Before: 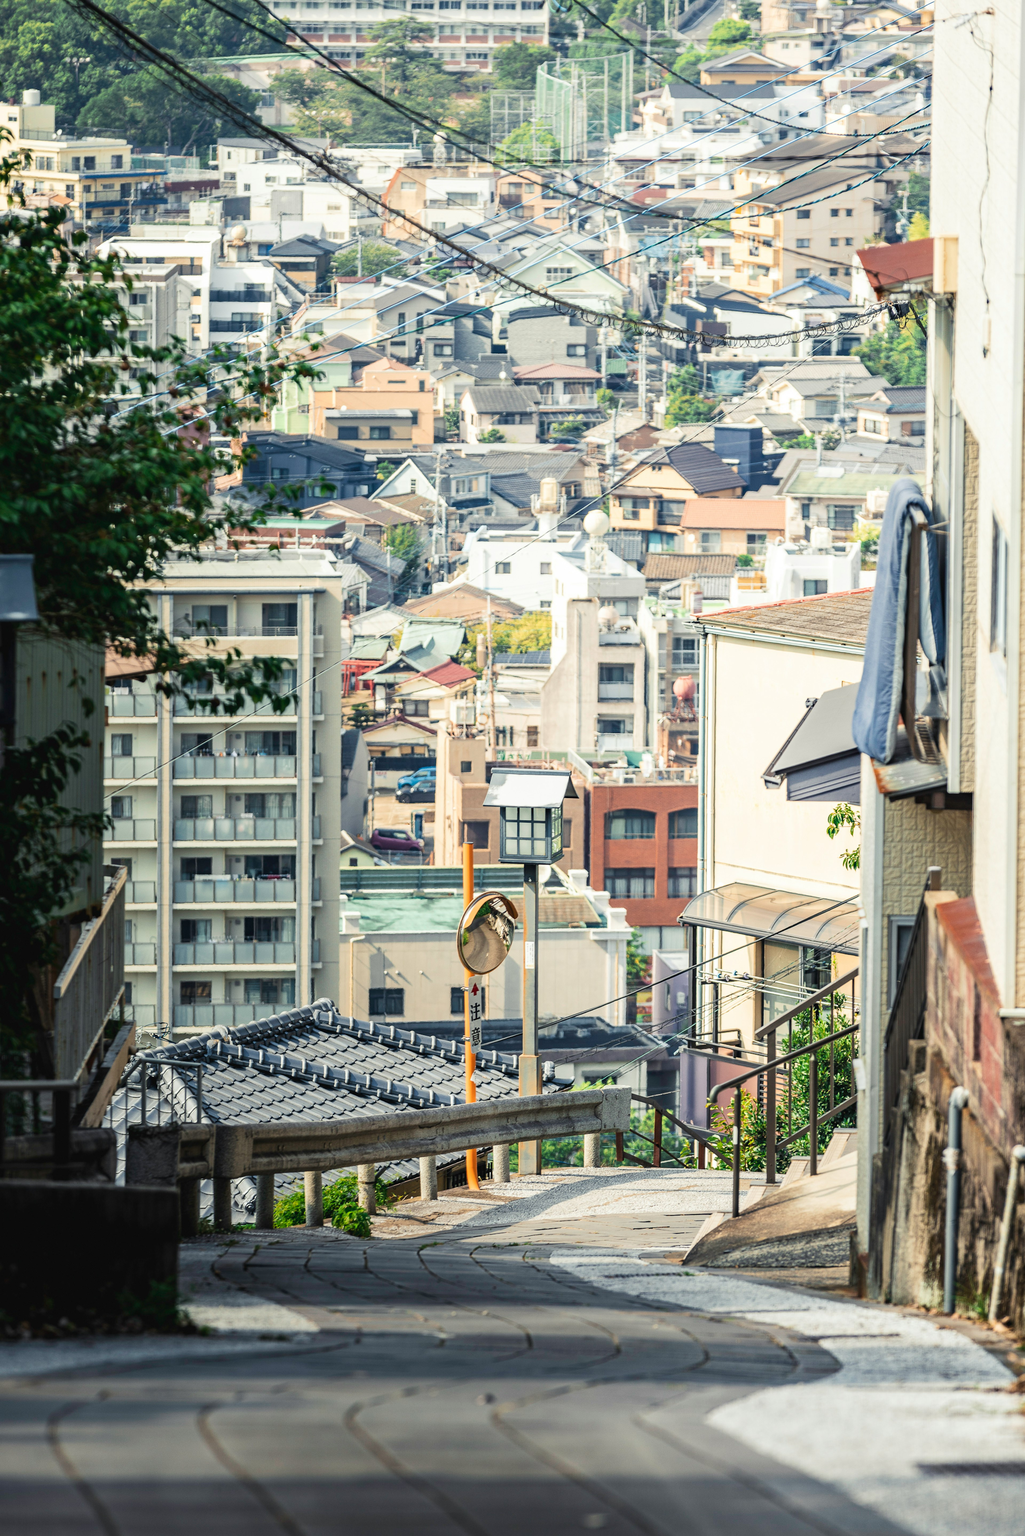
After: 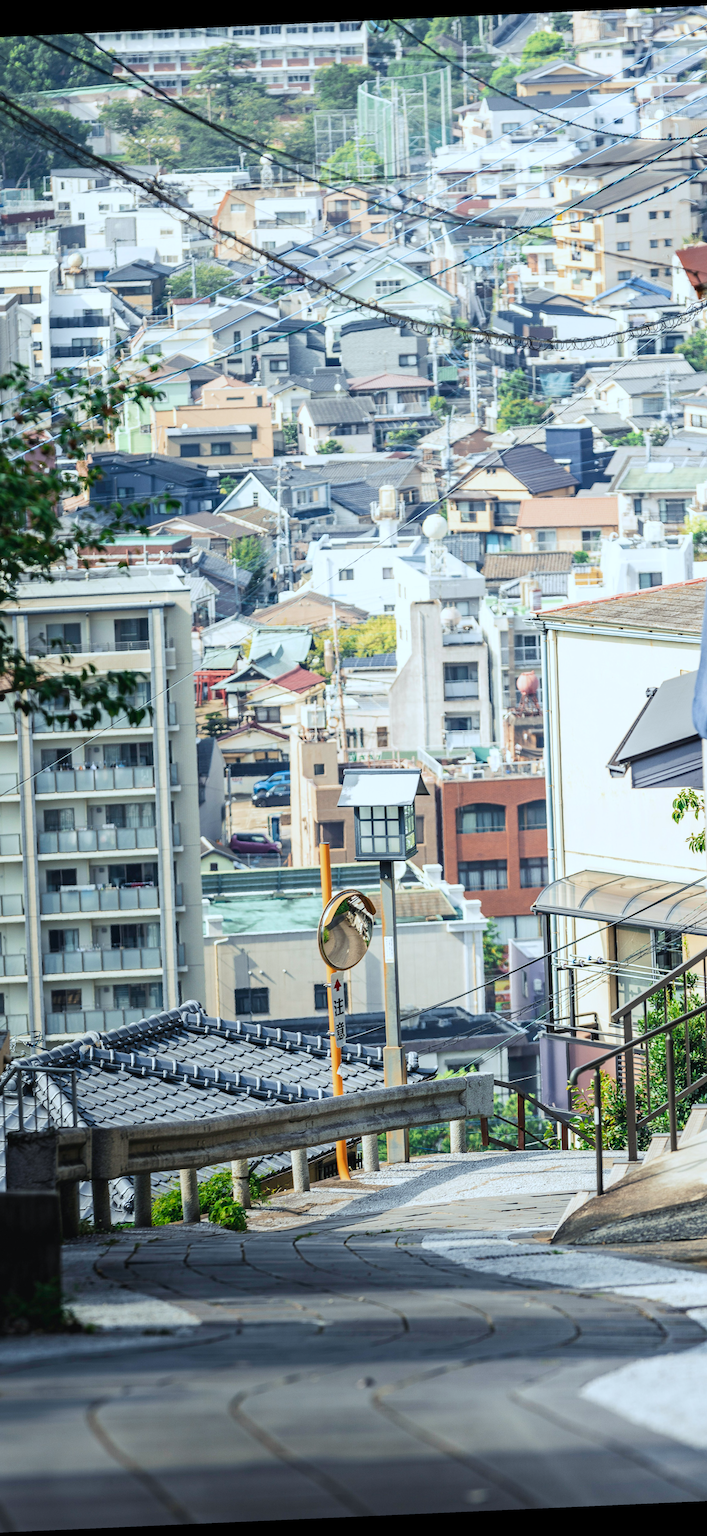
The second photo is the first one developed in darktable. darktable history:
white balance: red 0.924, blue 1.095
crop and rotate: left 15.754%, right 17.579%
rotate and perspective: rotation -2.56°, automatic cropping off
